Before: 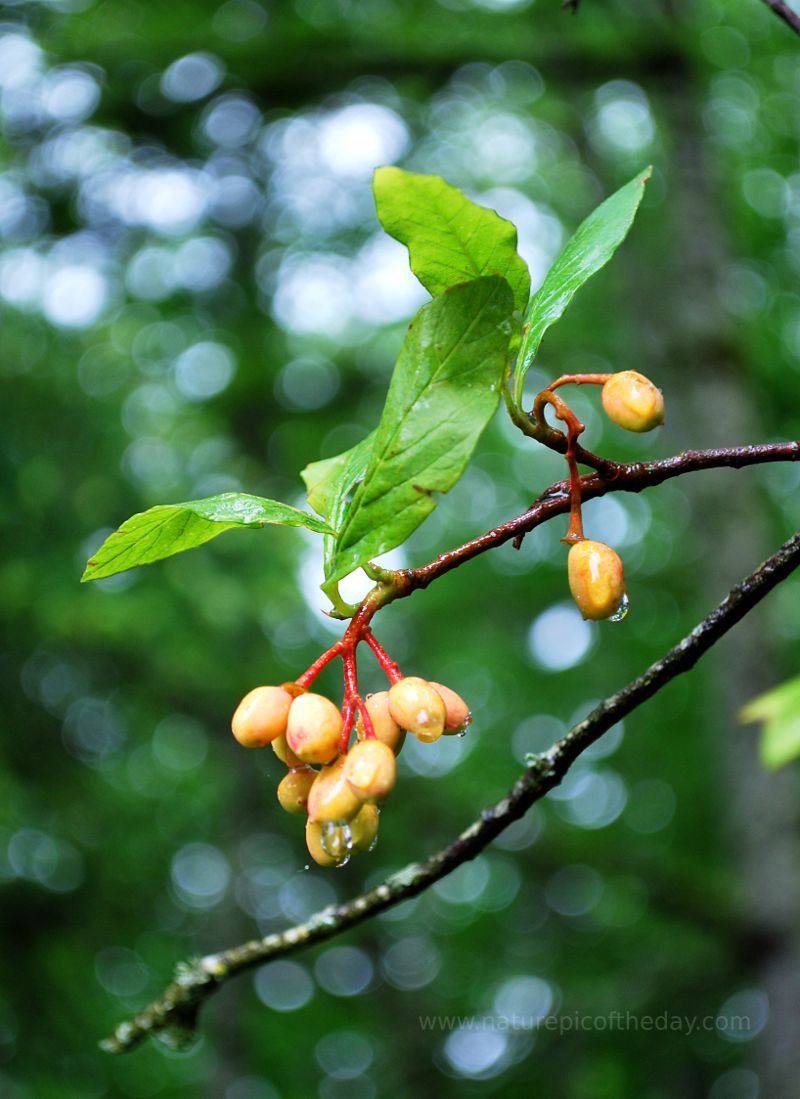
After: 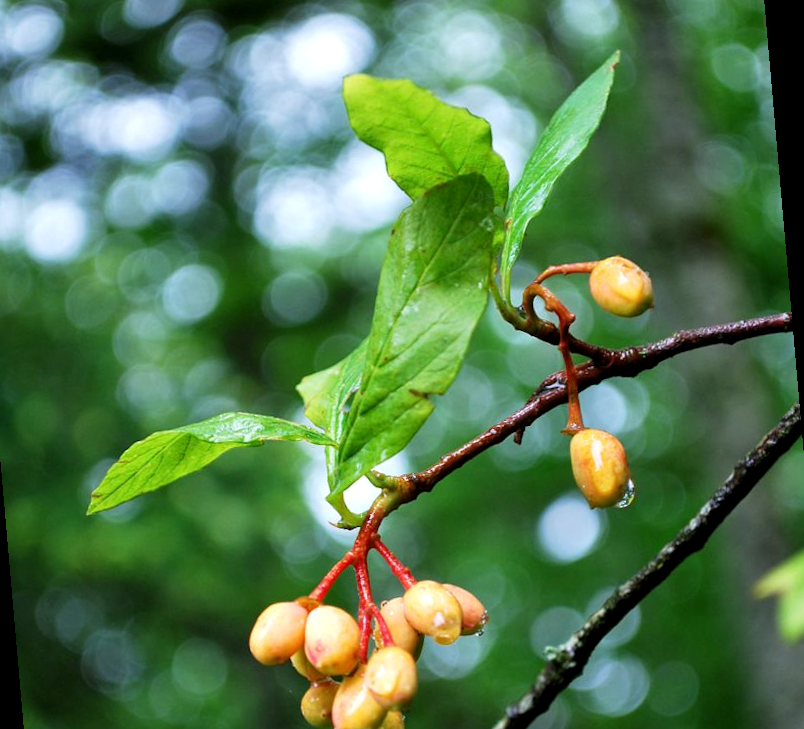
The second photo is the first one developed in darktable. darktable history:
crop: bottom 19.644%
local contrast: highlights 100%, shadows 100%, detail 120%, midtone range 0.2
rotate and perspective: rotation -5°, crop left 0.05, crop right 0.952, crop top 0.11, crop bottom 0.89
